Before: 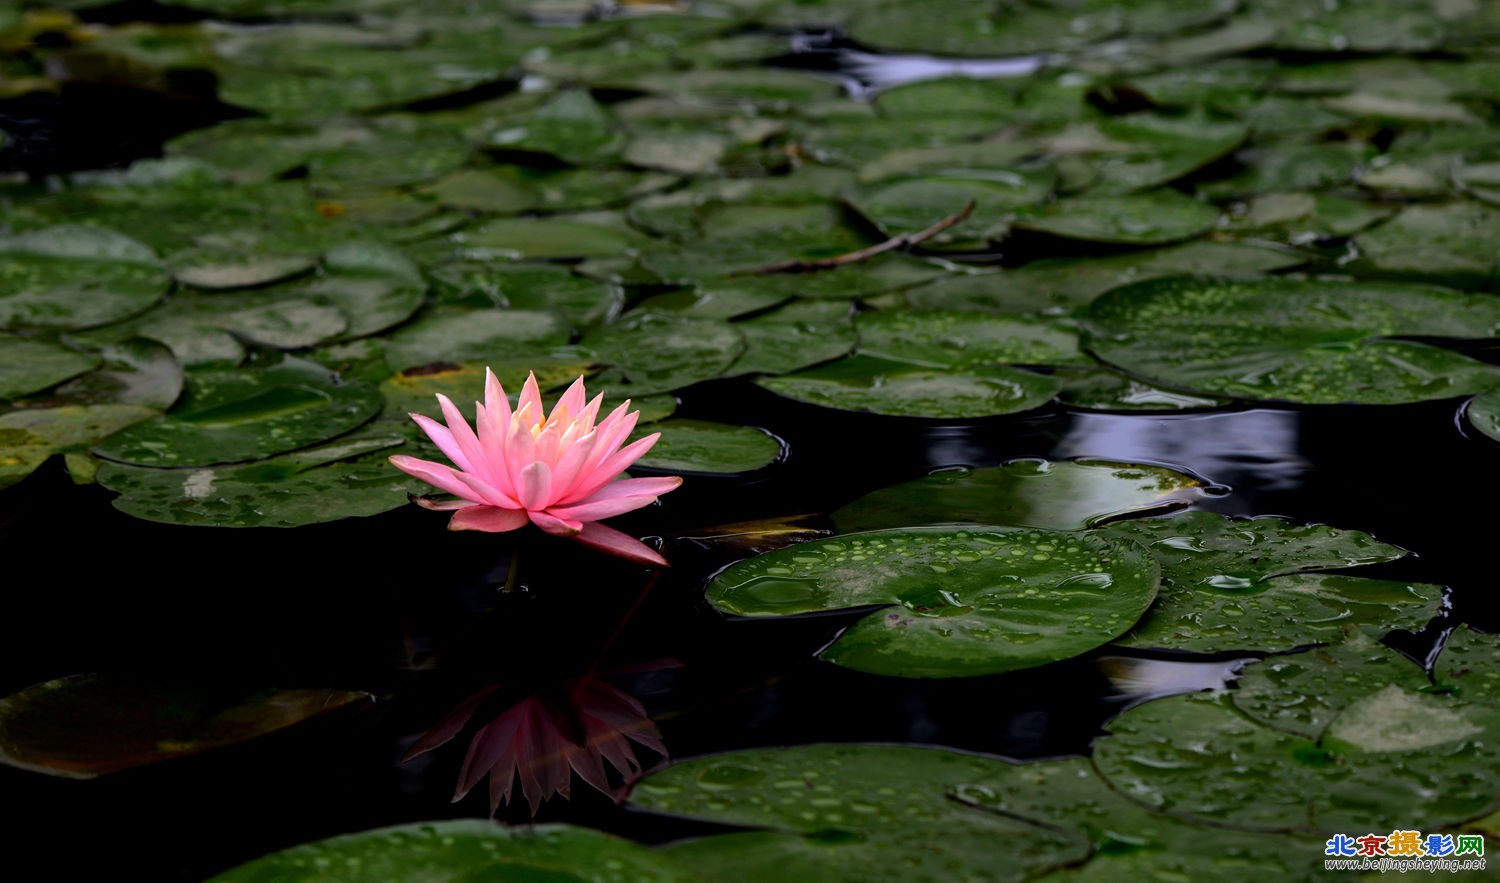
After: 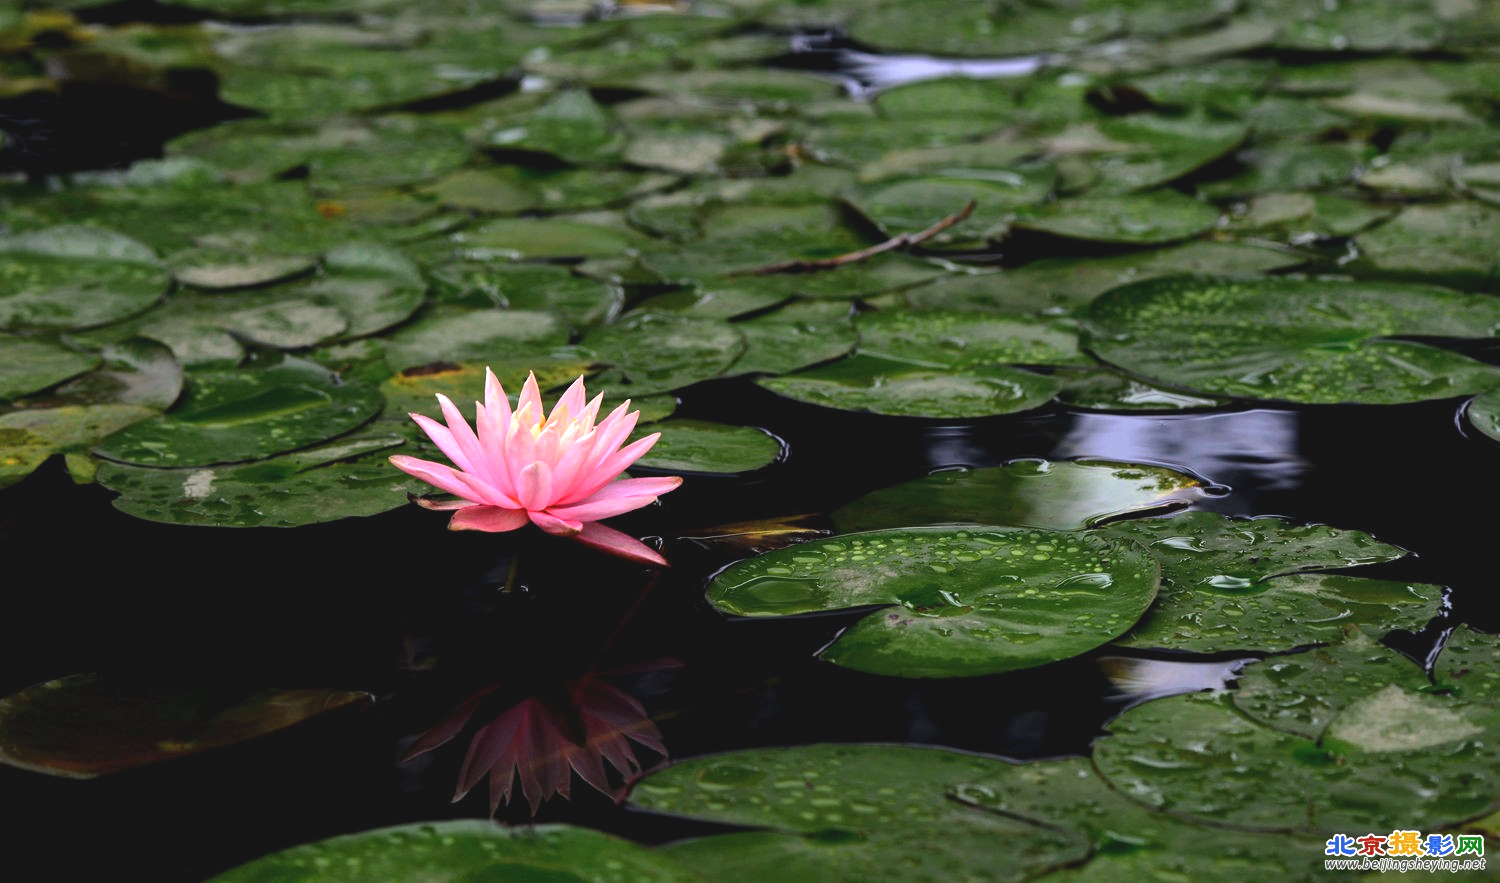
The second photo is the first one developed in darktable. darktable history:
exposure: black level correction -0.005, exposure 0.618 EV, compensate highlight preservation false
